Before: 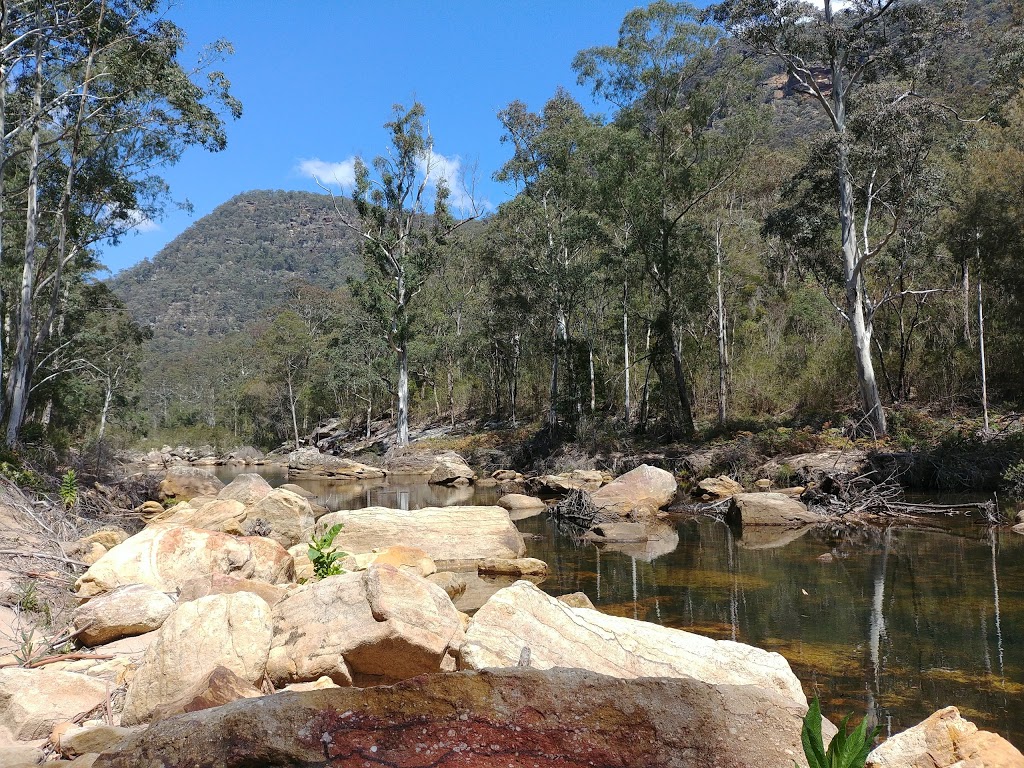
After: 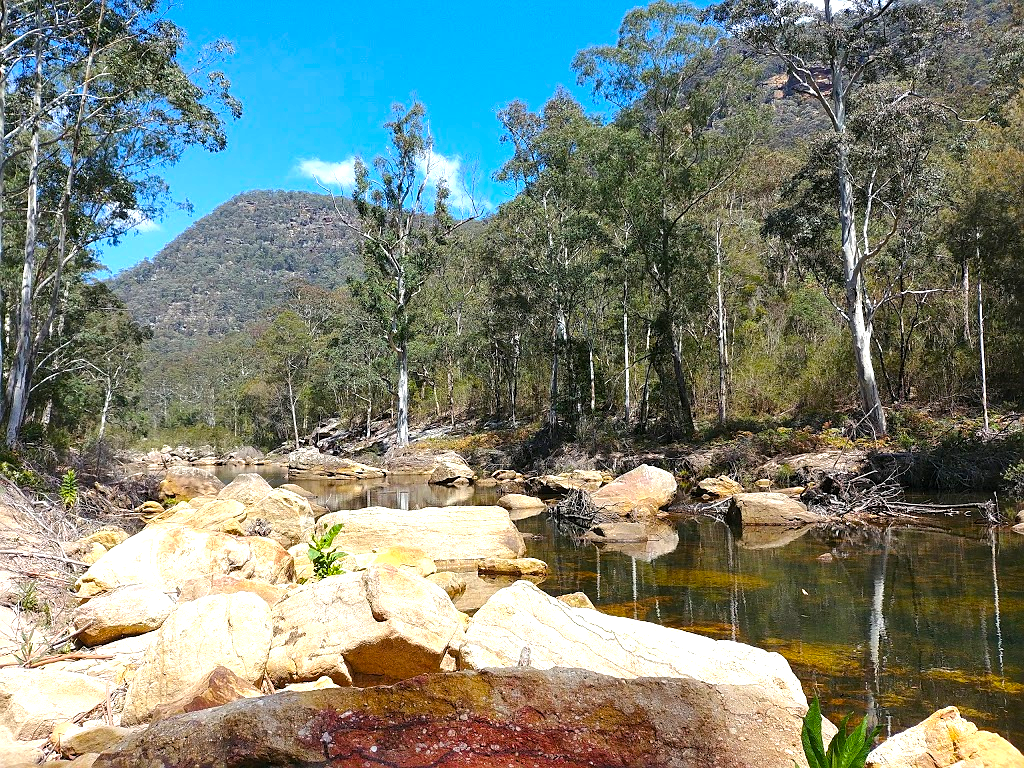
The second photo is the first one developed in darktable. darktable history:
sharpen: radius 1.265, amount 0.29, threshold 0.137
color balance rgb: perceptual saturation grading › global saturation 36.254%, perceptual brilliance grading › global brilliance 18.724%
